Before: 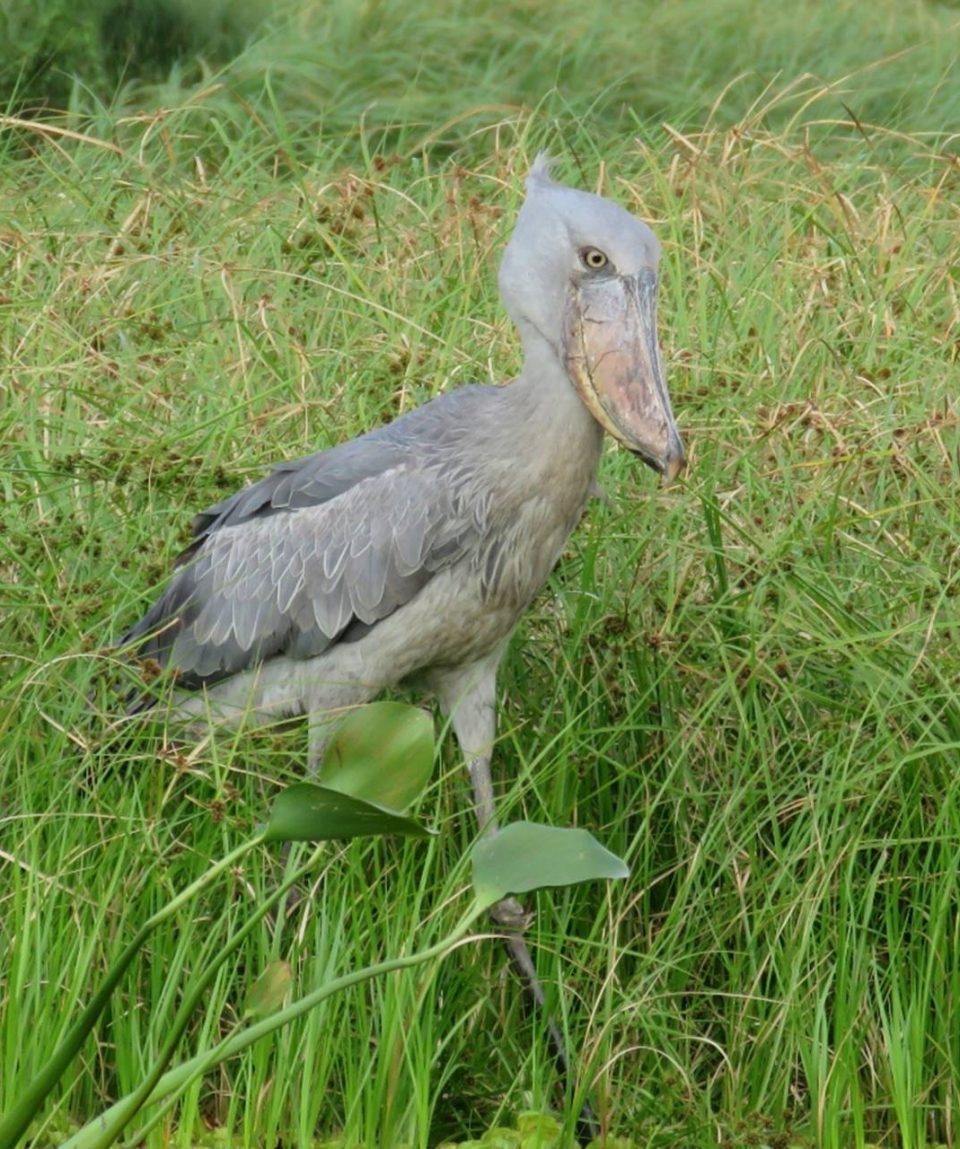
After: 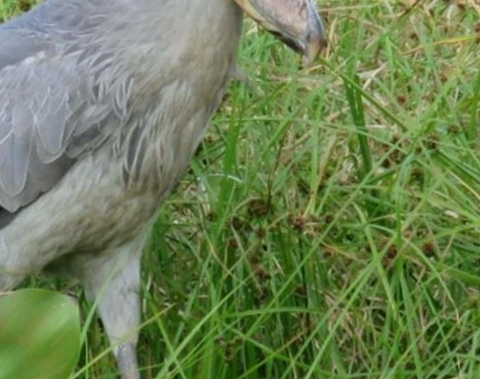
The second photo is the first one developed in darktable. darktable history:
rotate and perspective: rotation -1.32°, lens shift (horizontal) -0.031, crop left 0.015, crop right 0.985, crop top 0.047, crop bottom 0.982
white balance: red 0.974, blue 1.044
crop: left 36.607%, top 34.735%, right 13.146%, bottom 30.611%
